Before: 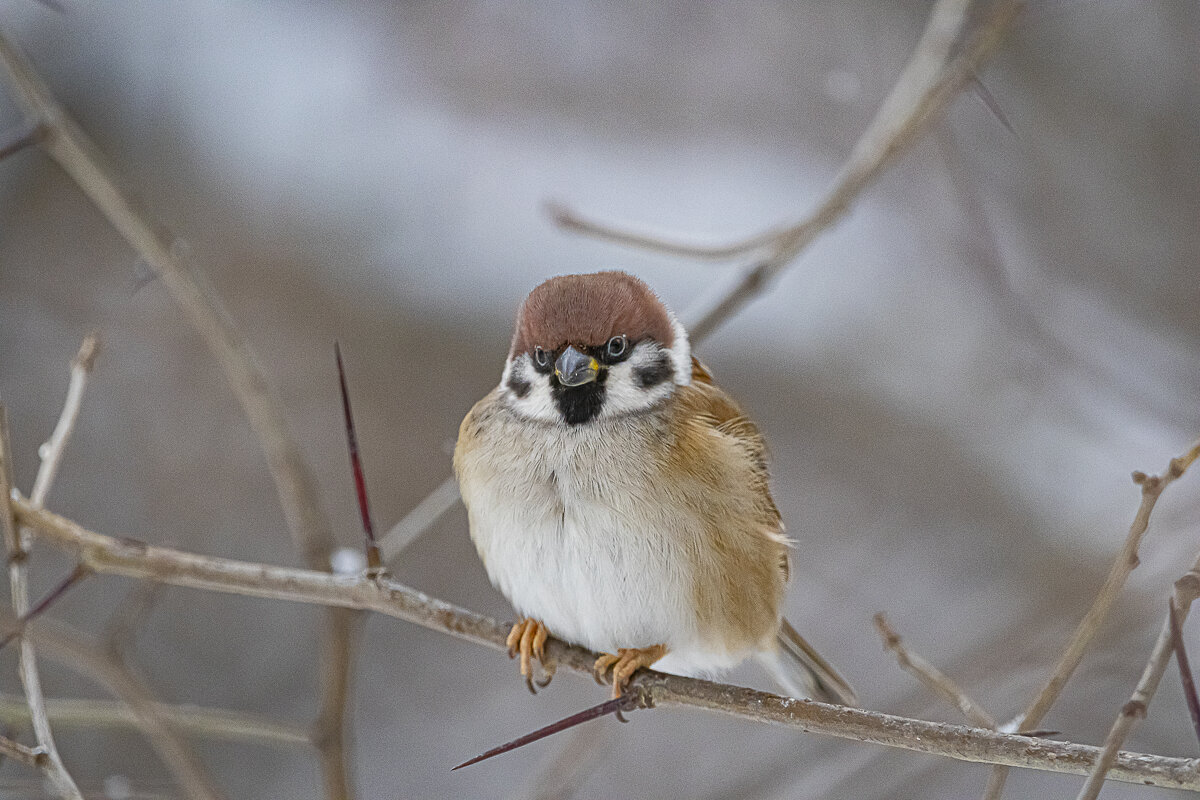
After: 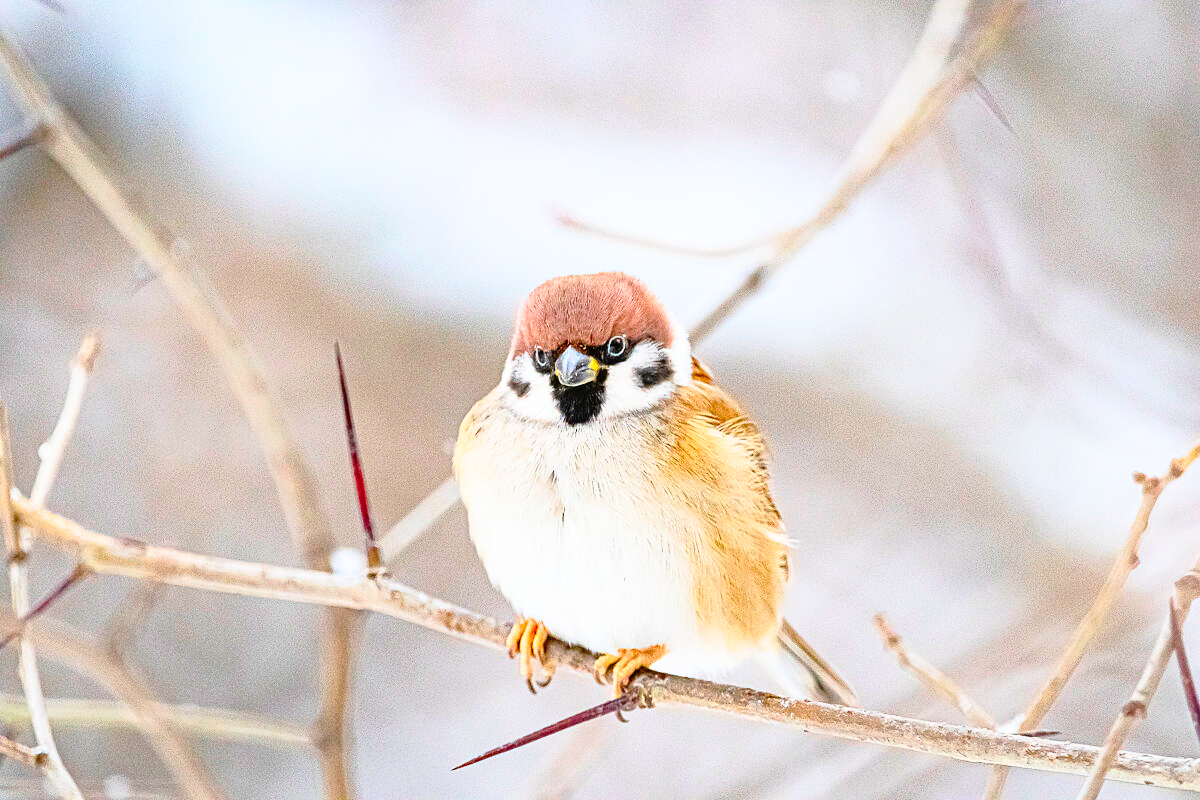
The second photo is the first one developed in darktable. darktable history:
base curve: curves: ch0 [(0, 0) (0.012, 0.01) (0.073, 0.168) (0.31, 0.711) (0.645, 0.957) (1, 1)], preserve colors none
contrast brightness saturation: contrast 0.23, brightness 0.1, saturation 0.29
